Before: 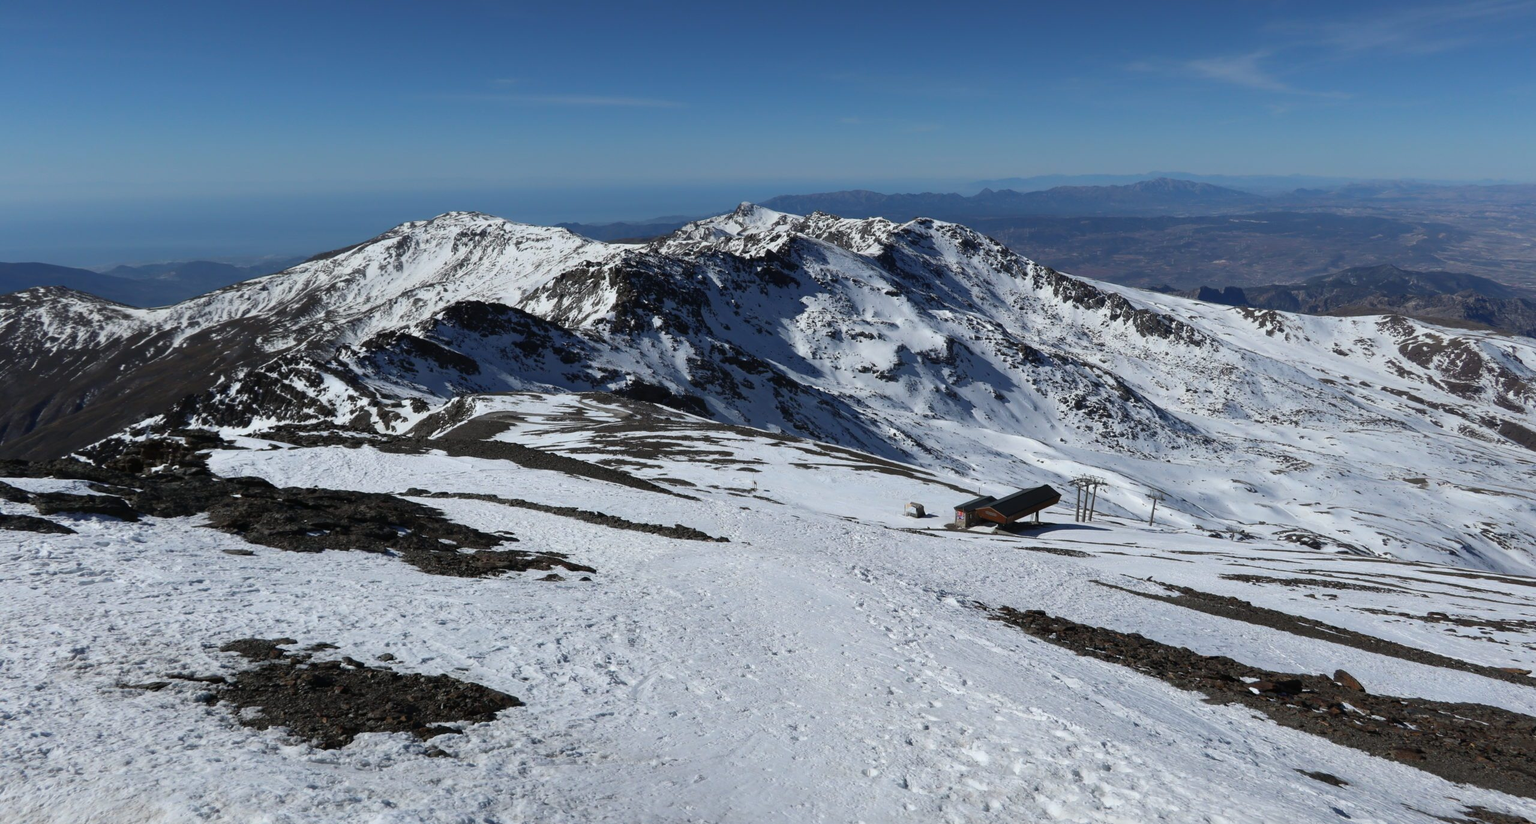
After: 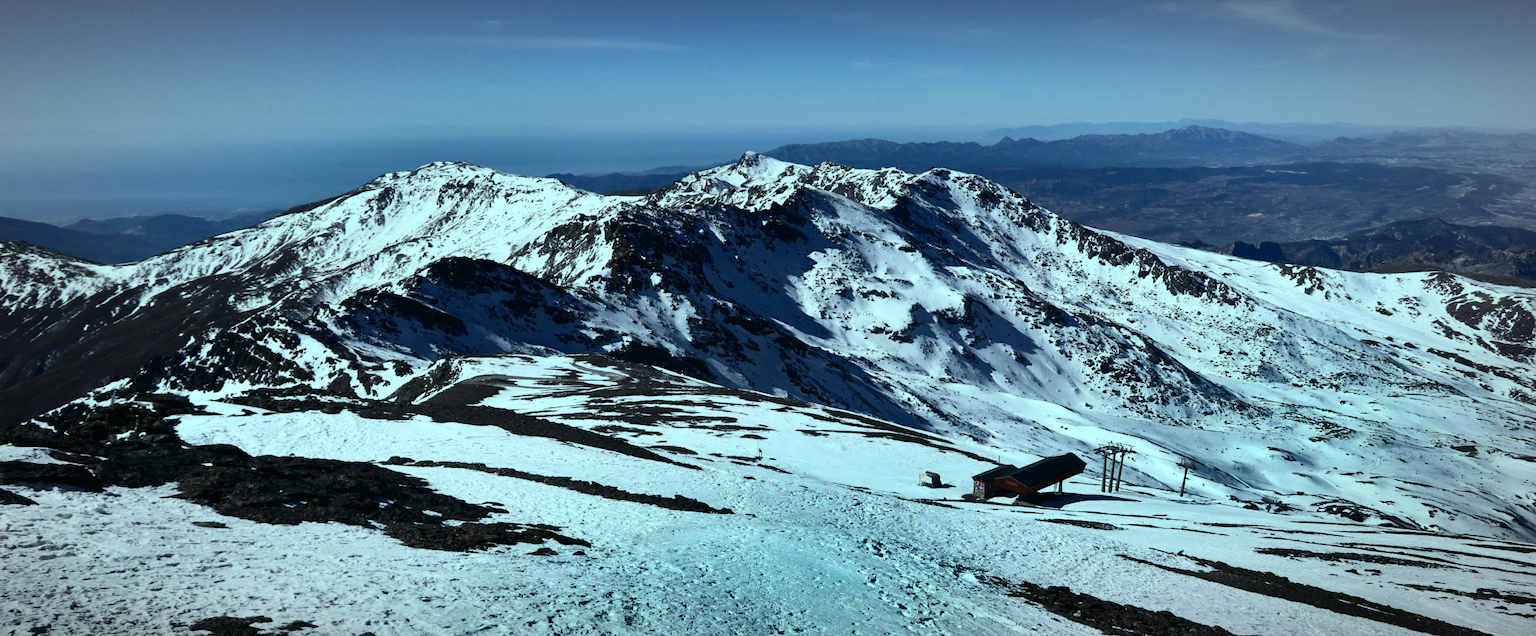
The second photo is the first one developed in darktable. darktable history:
vignetting: fall-off radius 60%, automatic ratio true
contrast brightness saturation: contrast 0.28
shadows and highlights: shadows 24.5, highlights -78.15, soften with gaussian
crop: left 2.737%, top 7.287%, right 3.421%, bottom 20.179%
color balance: mode lift, gamma, gain (sRGB), lift [0.997, 0.979, 1.021, 1.011], gamma [1, 1.084, 0.916, 0.998], gain [1, 0.87, 1.13, 1.101], contrast 4.55%, contrast fulcrum 38.24%, output saturation 104.09%
